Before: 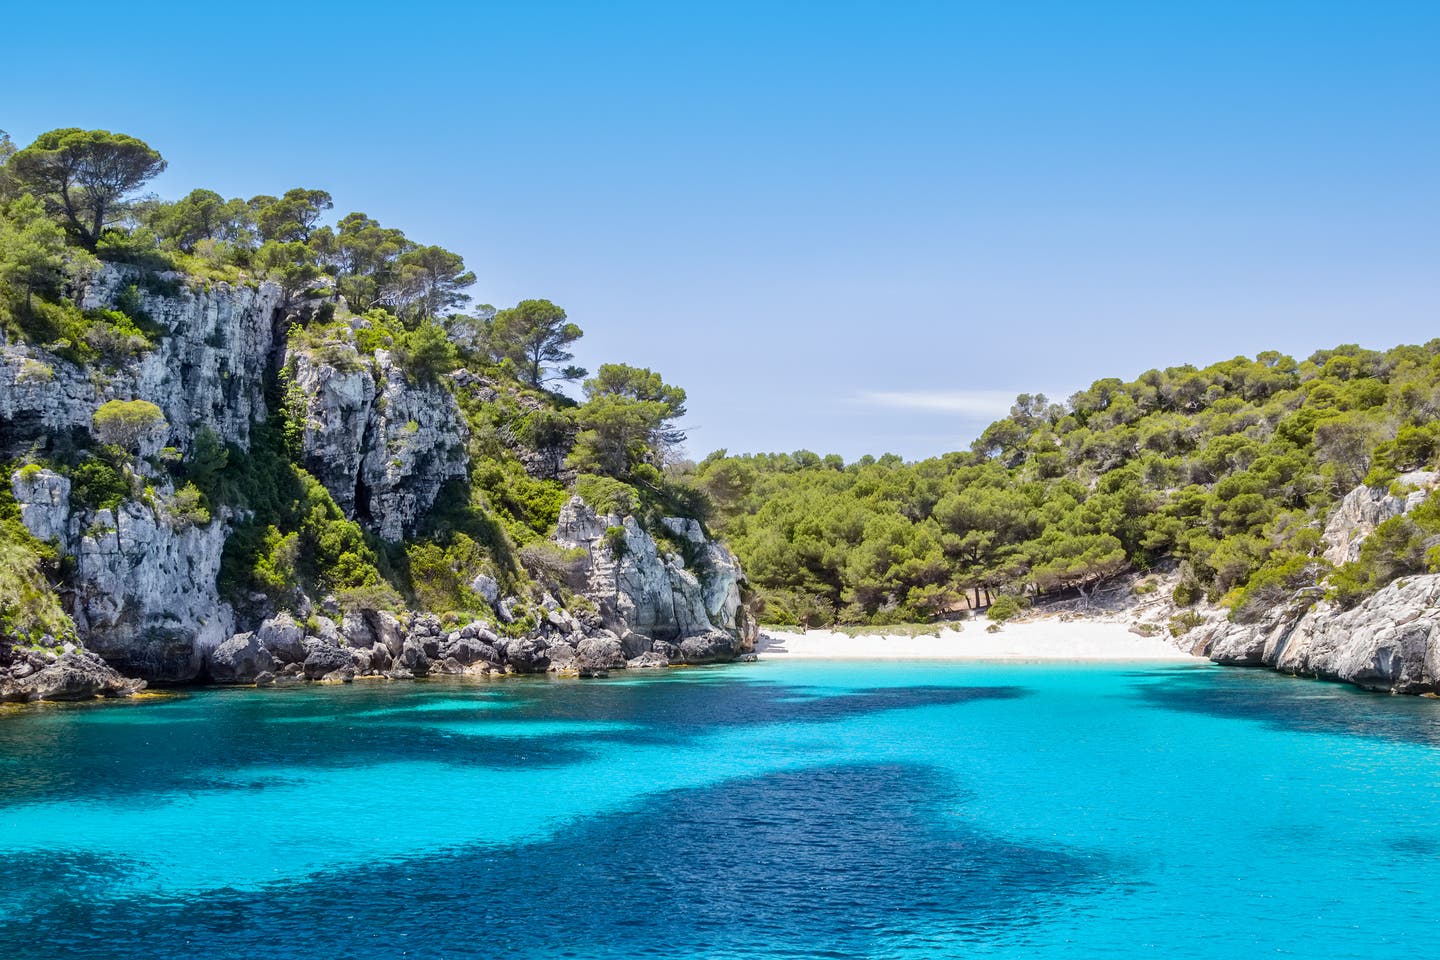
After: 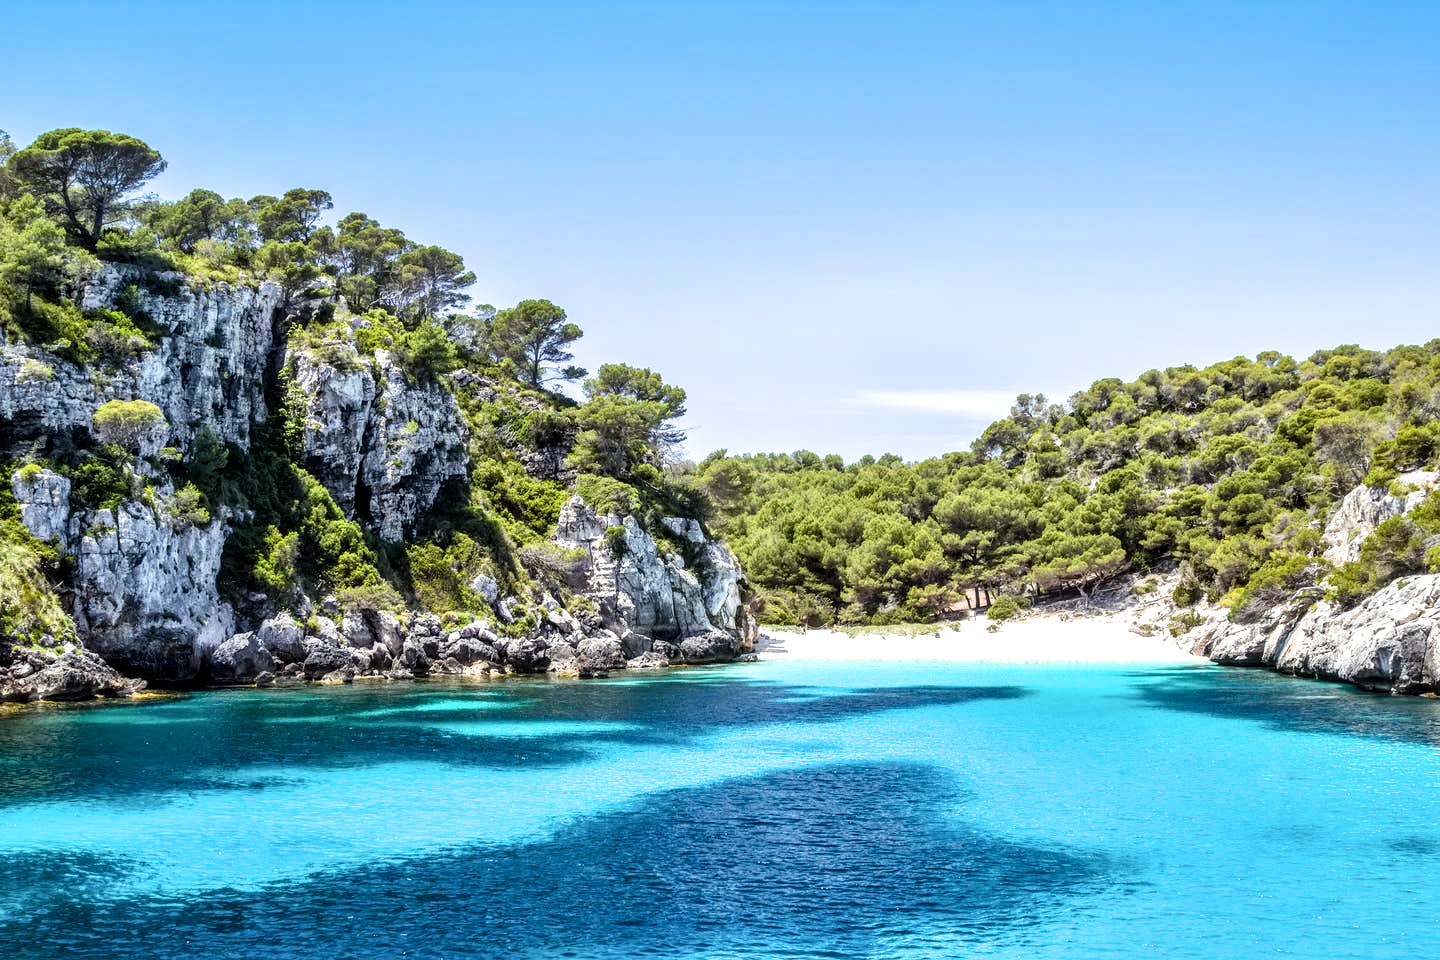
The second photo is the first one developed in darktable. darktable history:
filmic rgb: white relative exposure 2.34 EV, hardness 6.59
local contrast: on, module defaults
exposure: exposure 0.258 EV
white balance: red 0.978, blue 0.999
